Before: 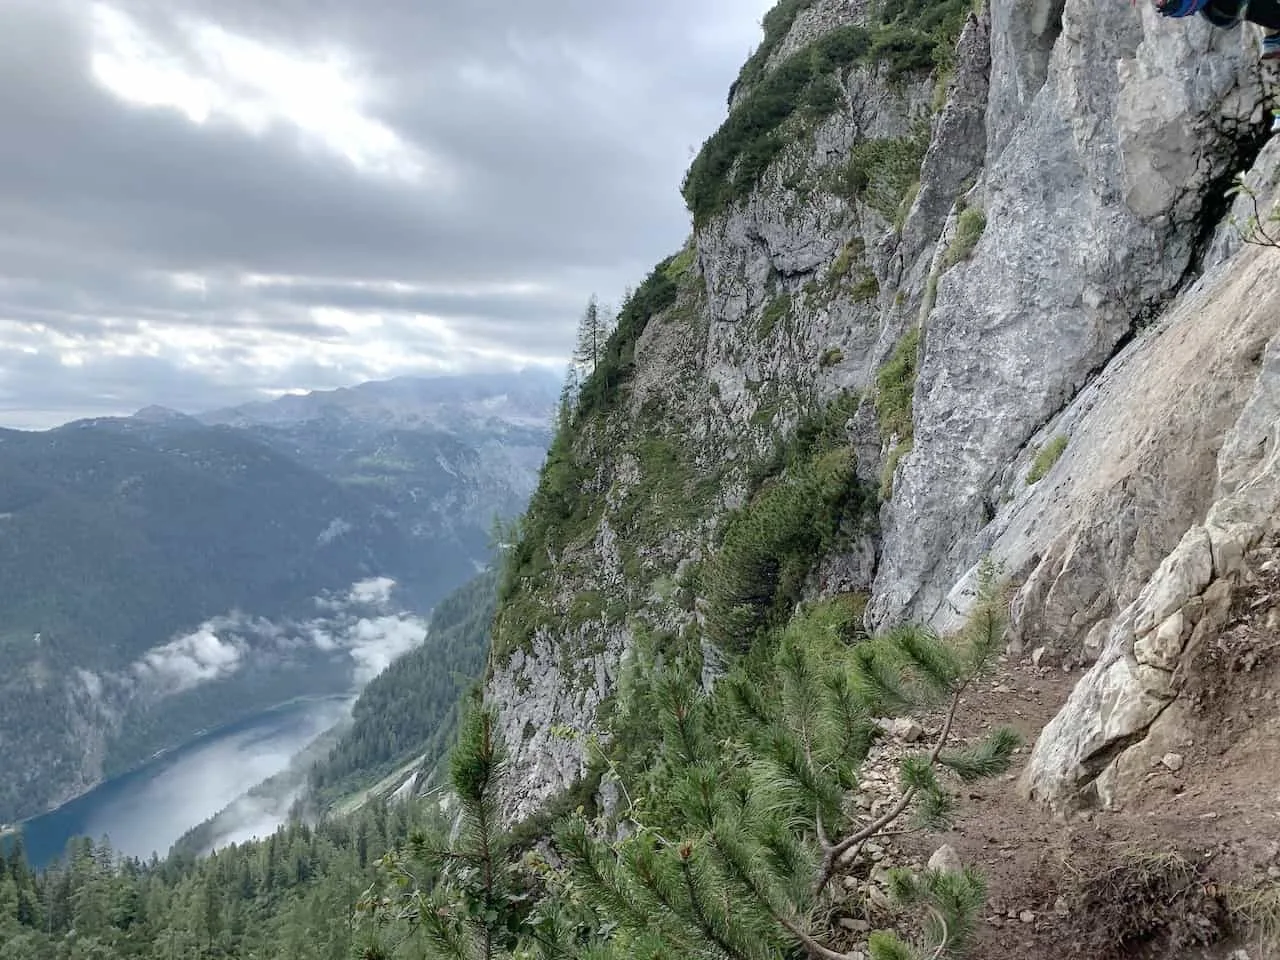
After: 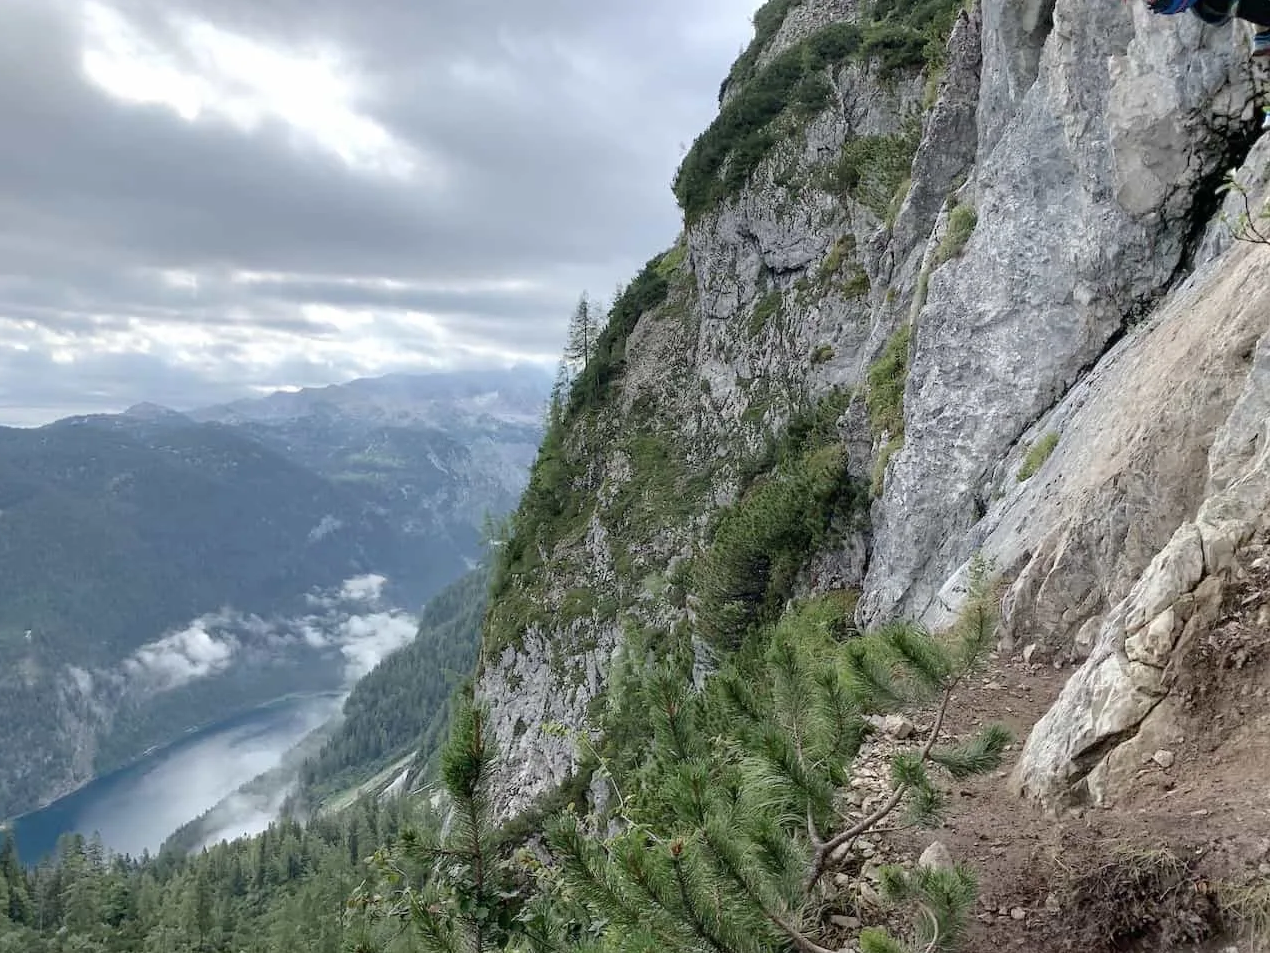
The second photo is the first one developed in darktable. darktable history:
crop and rotate: left 0.75%, top 0.404%, bottom 0.294%
